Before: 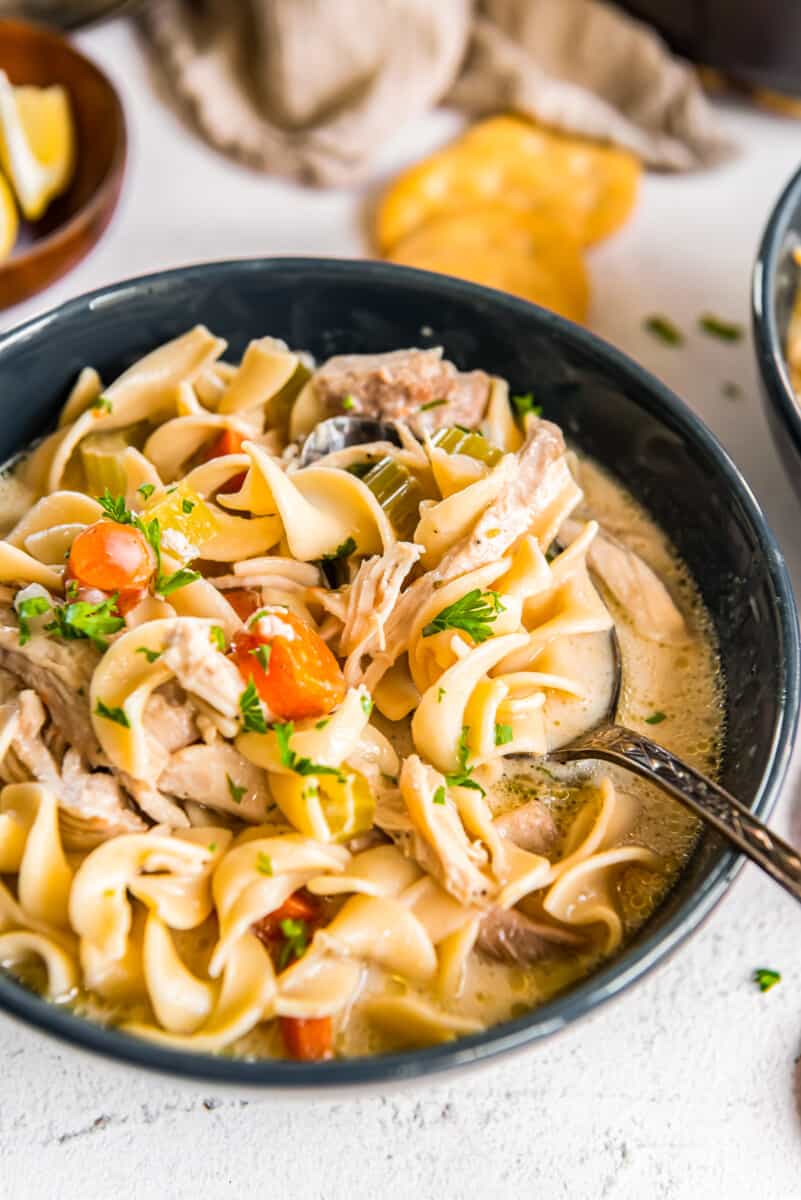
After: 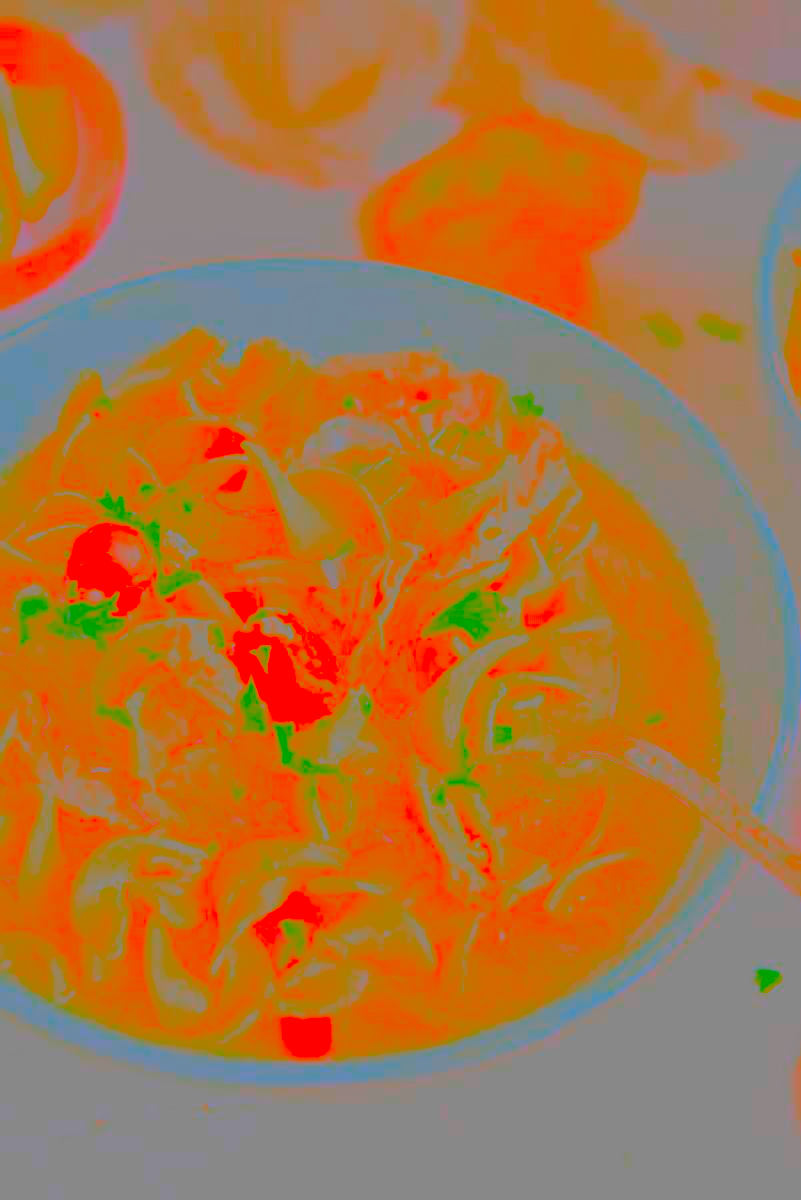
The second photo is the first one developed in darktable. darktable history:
exposure: compensate highlight preservation false
tone equalizer: on, module defaults
levels: white 99.98%, levels [0.072, 0.414, 0.976]
contrast brightness saturation: contrast -0.985, brightness -0.163, saturation 0.739
